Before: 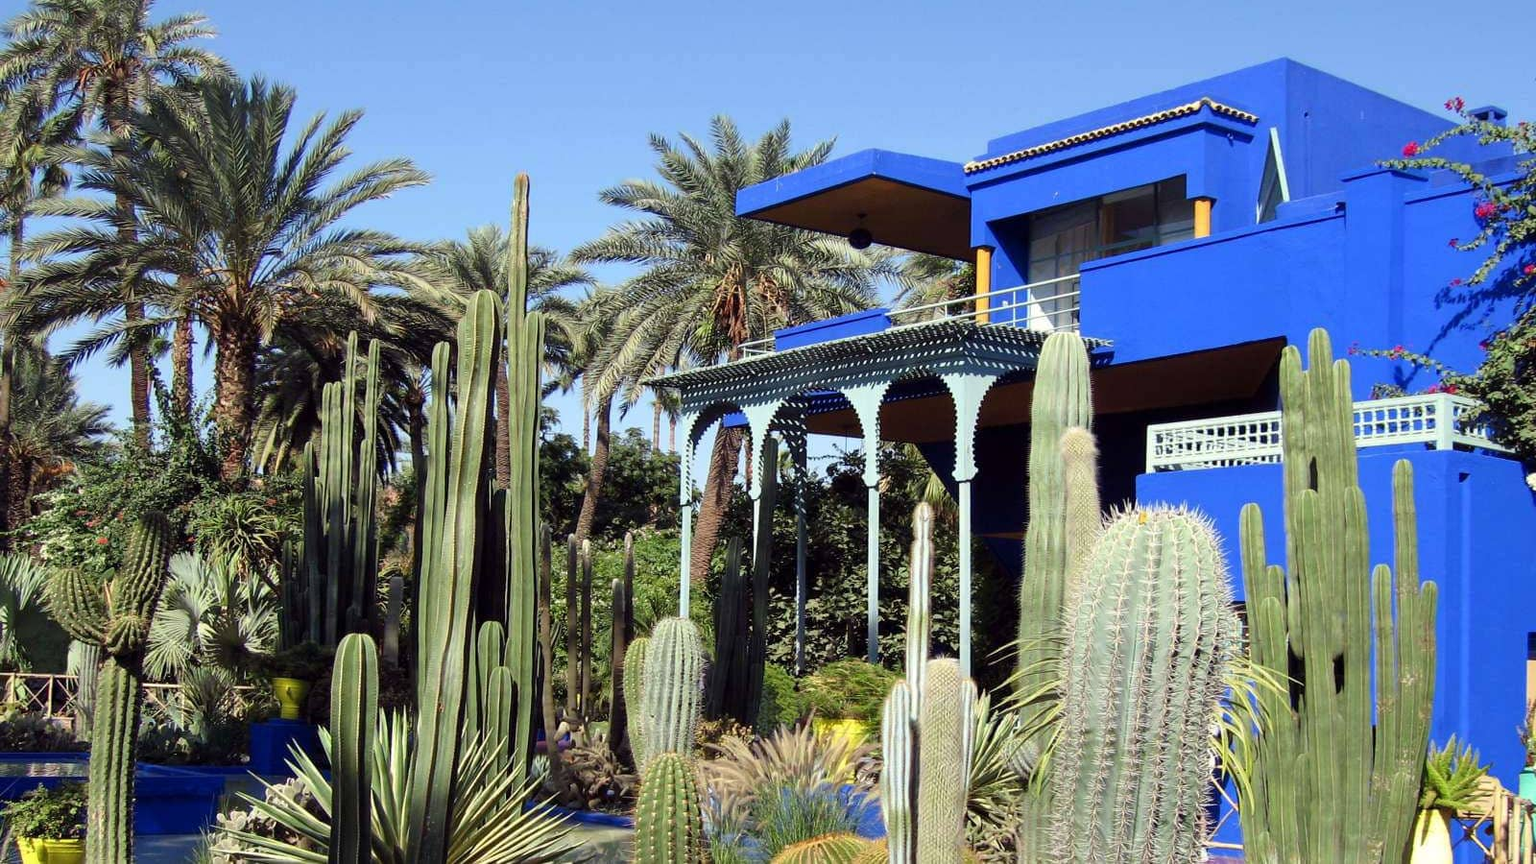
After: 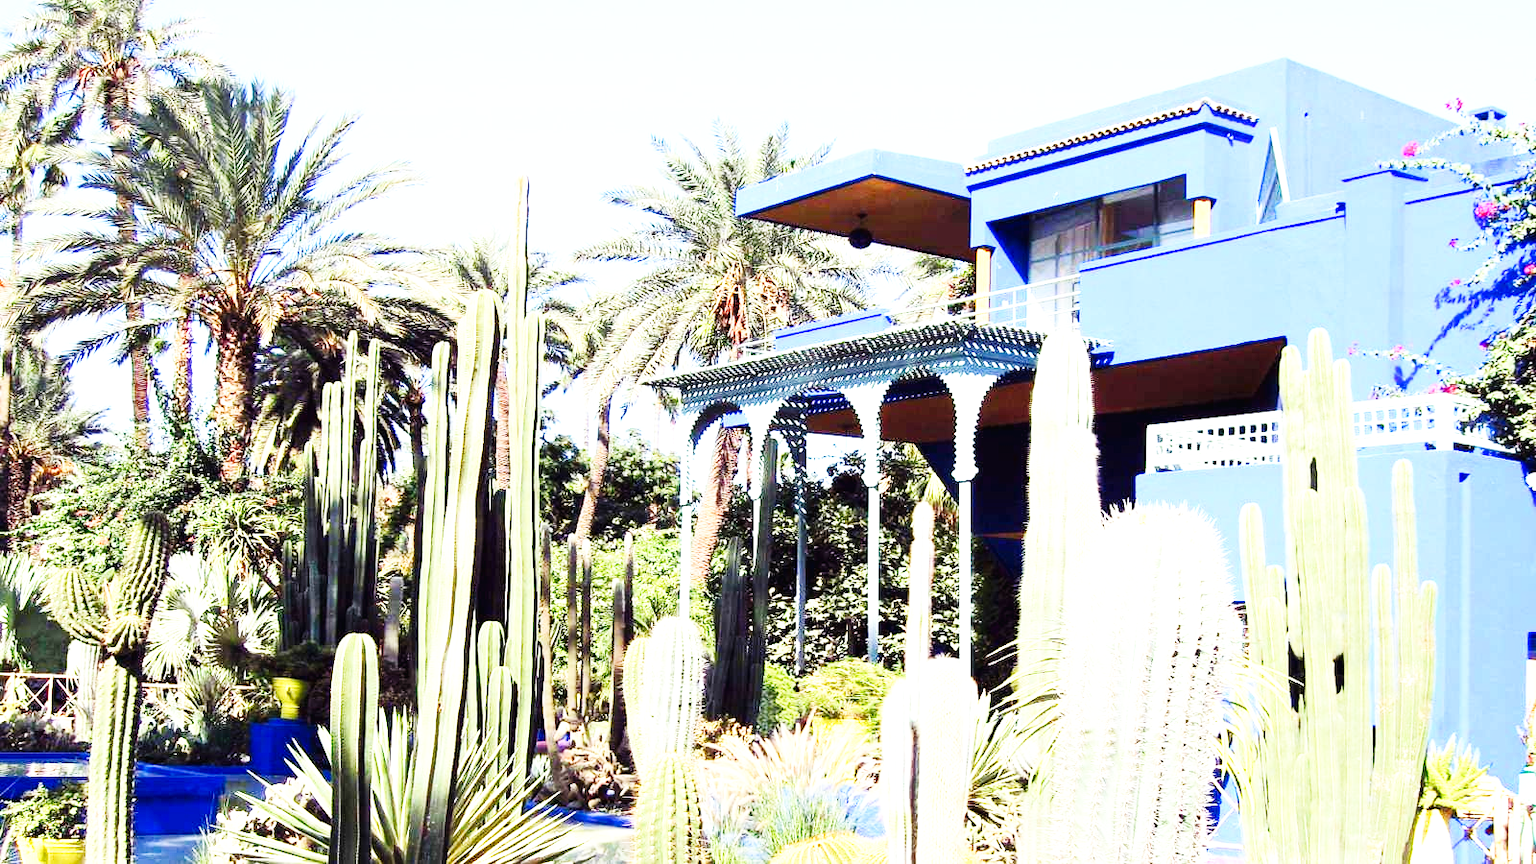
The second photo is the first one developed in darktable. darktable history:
exposure: black level correction 0, exposure 1.1 EV, compensate highlight preservation false
shadows and highlights: shadows 0, highlights 40
base curve: curves: ch0 [(0, 0.003) (0.001, 0.002) (0.006, 0.004) (0.02, 0.022) (0.048, 0.086) (0.094, 0.234) (0.162, 0.431) (0.258, 0.629) (0.385, 0.8) (0.548, 0.918) (0.751, 0.988) (1, 1)], preserve colors none
